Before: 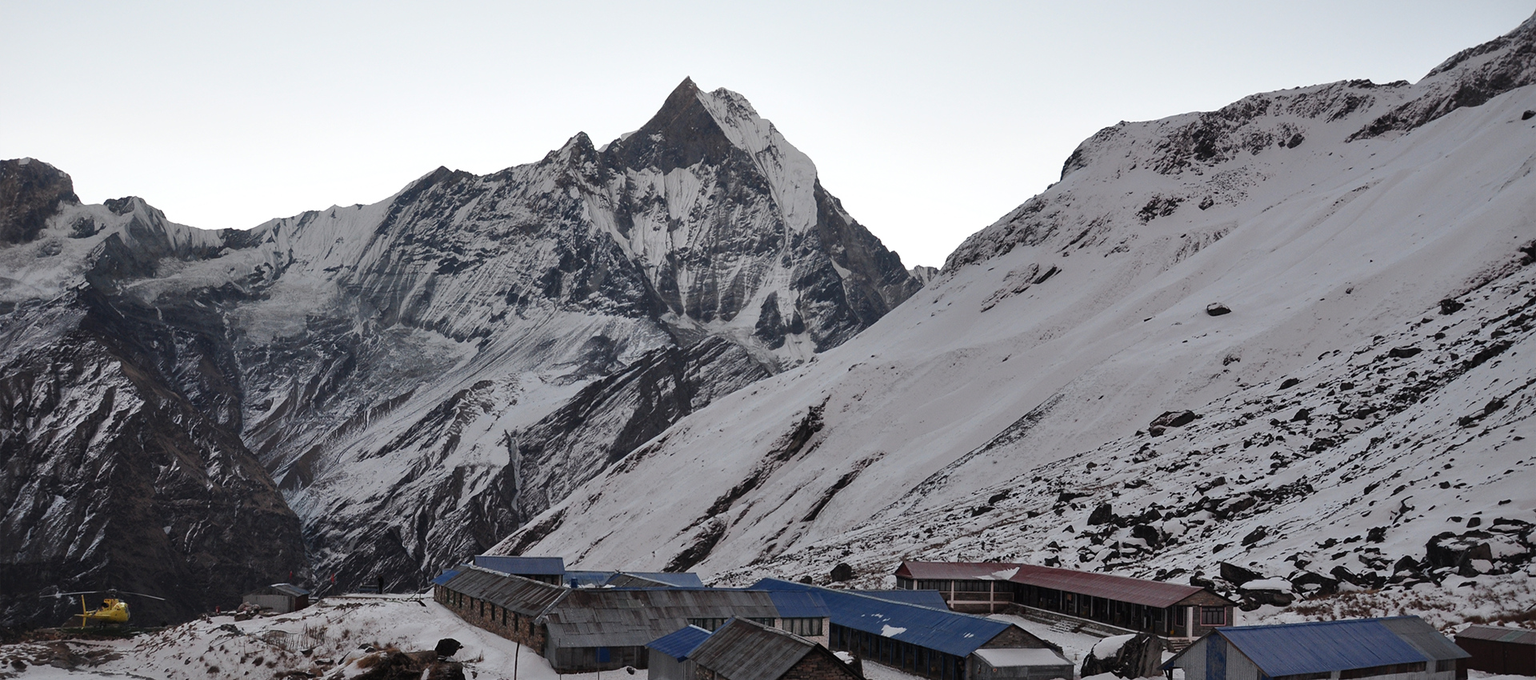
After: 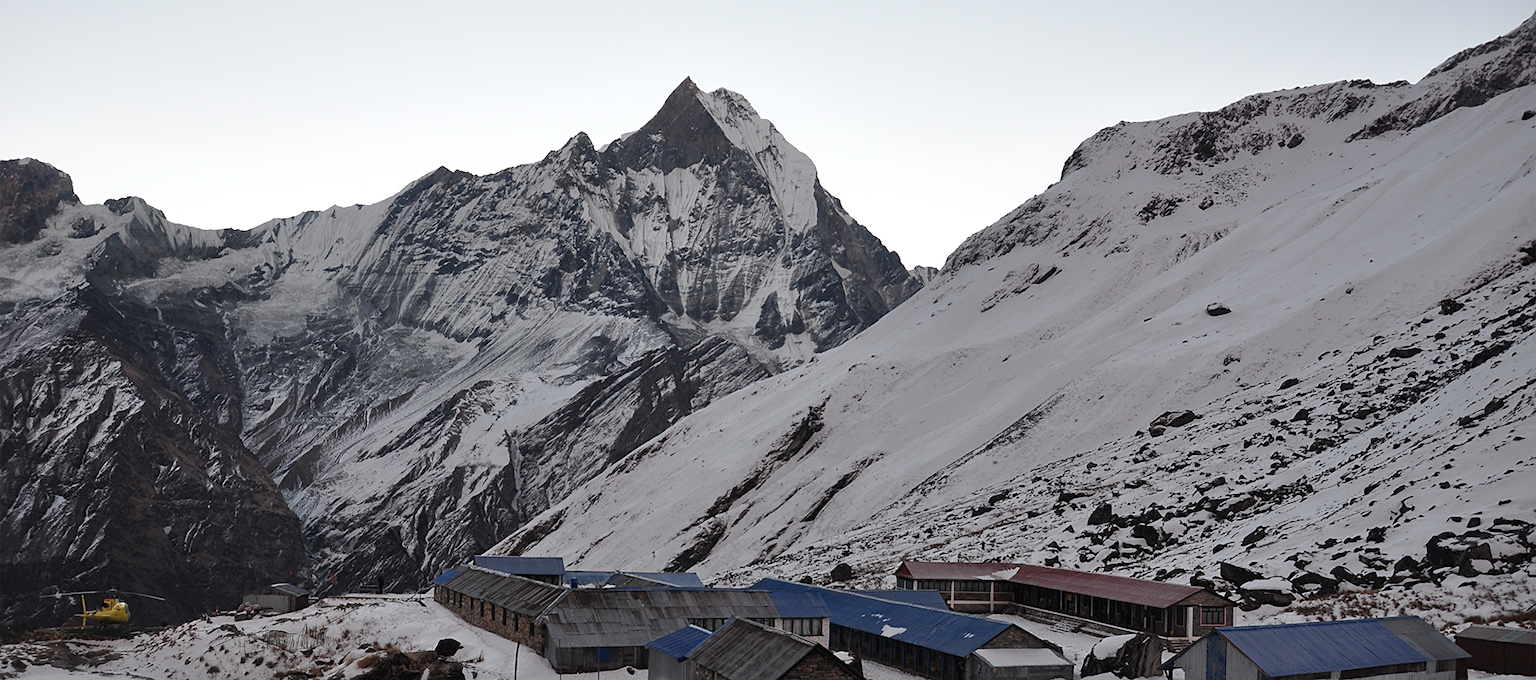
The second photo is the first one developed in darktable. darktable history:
sharpen: amount 0.214
